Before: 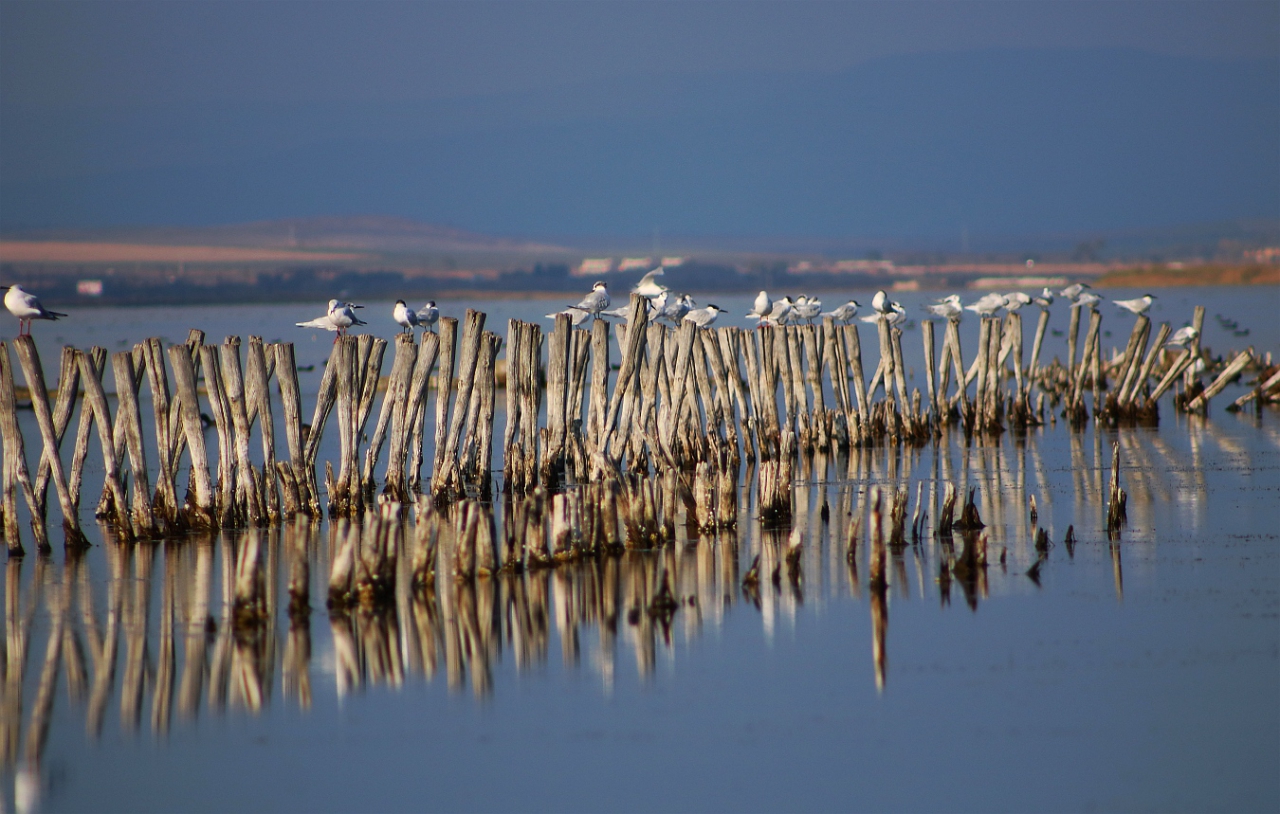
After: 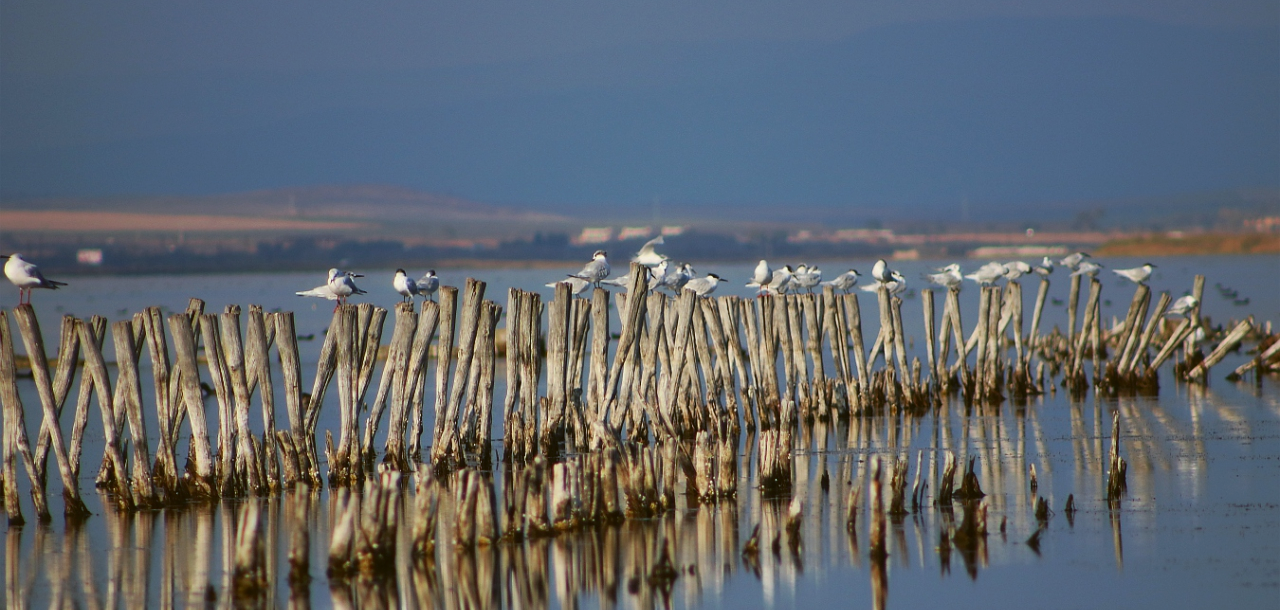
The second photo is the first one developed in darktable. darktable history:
color balance: lift [1.004, 1.002, 1.002, 0.998], gamma [1, 1.007, 1.002, 0.993], gain [1, 0.977, 1.013, 1.023], contrast -3.64%
crop: top 3.857%, bottom 21.132%
